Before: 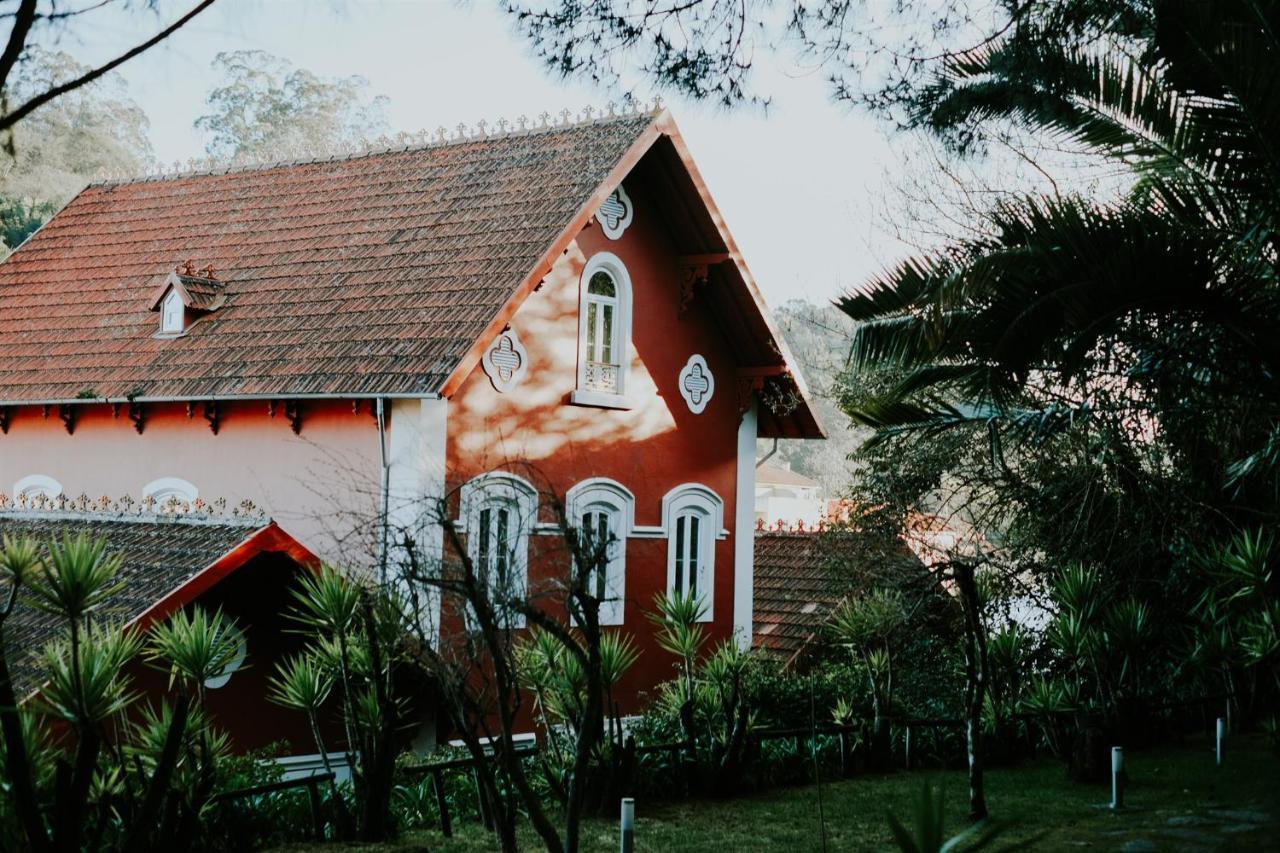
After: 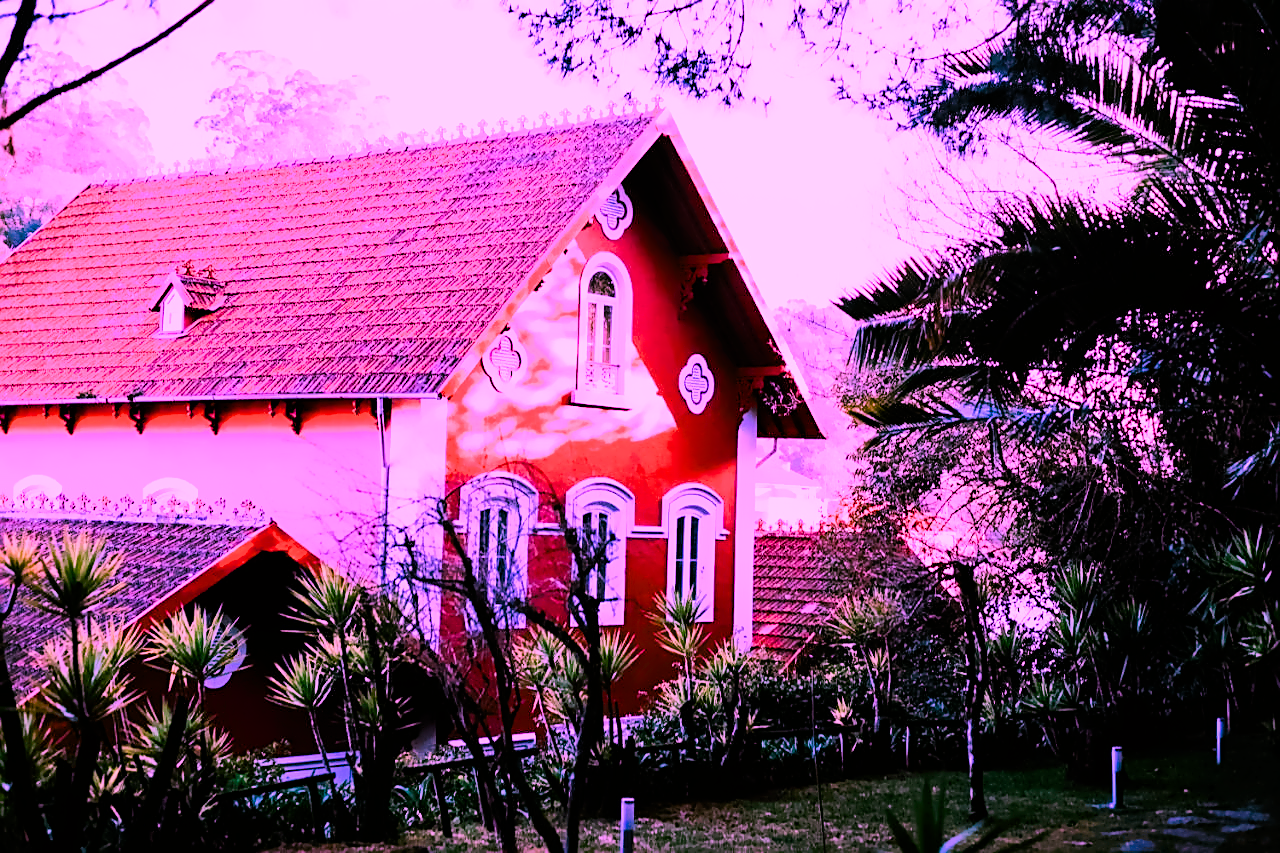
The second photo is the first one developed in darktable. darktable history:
denoise (profiled): patch size 2, strength 1.125, preserve shadows 1.03, bias correction -0.346, scattering 0.272, a [-1, 0, 0], b [0, 0, 0], compensate highlight preservation false
filmic rgb: black relative exposure -7.15 EV, white relative exposure 5.36 EV, hardness 3.02, color science v6 (2022)
highlight reconstruction: iterations 1, diameter of reconstruction 64 px
lens correction: scale 1.01, crop 1, focal 85, aperture 2.8, distance 7.77, camera "Canon EOS RP", lens "Canon RF 85mm F2 MACRO IS STM"
raw denoise: x [[0, 0.25, 0.5, 0.75, 1] ×4]
sharpen: on, module defaults
color balance rgb: linear chroma grading › global chroma 9%, perceptual saturation grading › global saturation 36%, perceptual saturation grading › shadows 35%, perceptual brilliance grading › global brilliance 15%, perceptual brilliance grading › shadows -35%, global vibrance 15%
white balance: red 1.803, blue 1.886
exposure: black level correction 0, exposure 1 EV, compensate exposure bias true, compensate highlight preservation false
